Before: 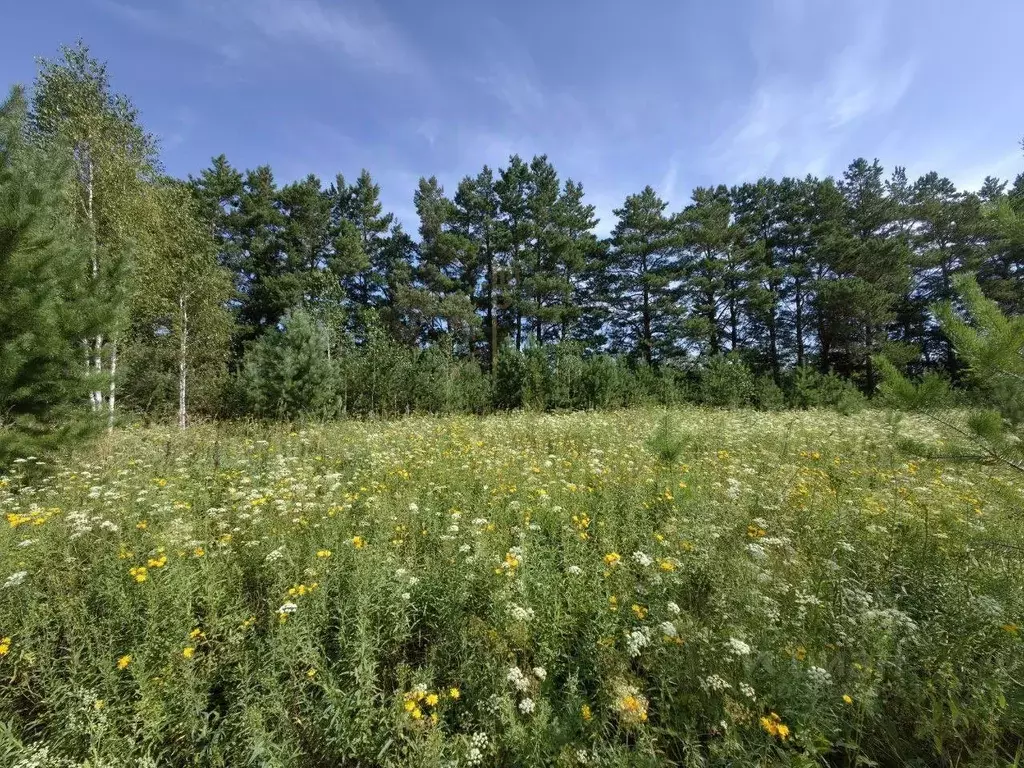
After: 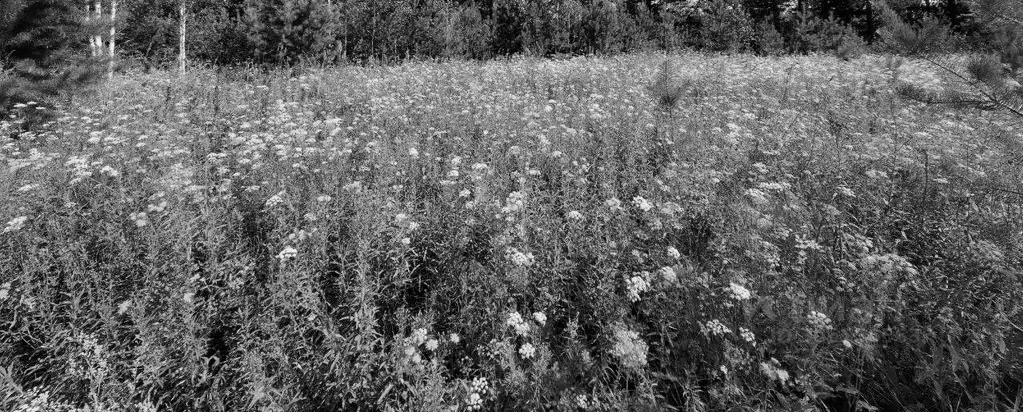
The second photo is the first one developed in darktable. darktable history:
tone curve: curves: ch0 [(0, 0) (0.004, 0.001) (0.133, 0.112) (0.325, 0.362) (0.832, 0.893) (1, 1)], color space Lab, linked channels, preserve colors none
color calibration: output gray [0.18, 0.41, 0.41, 0], gray › normalize channels true, illuminant same as pipeline (D50), adaptation XYZ, x 0.346, y 0.359, gamut compression 0
crop and rotate: top 46.237%
